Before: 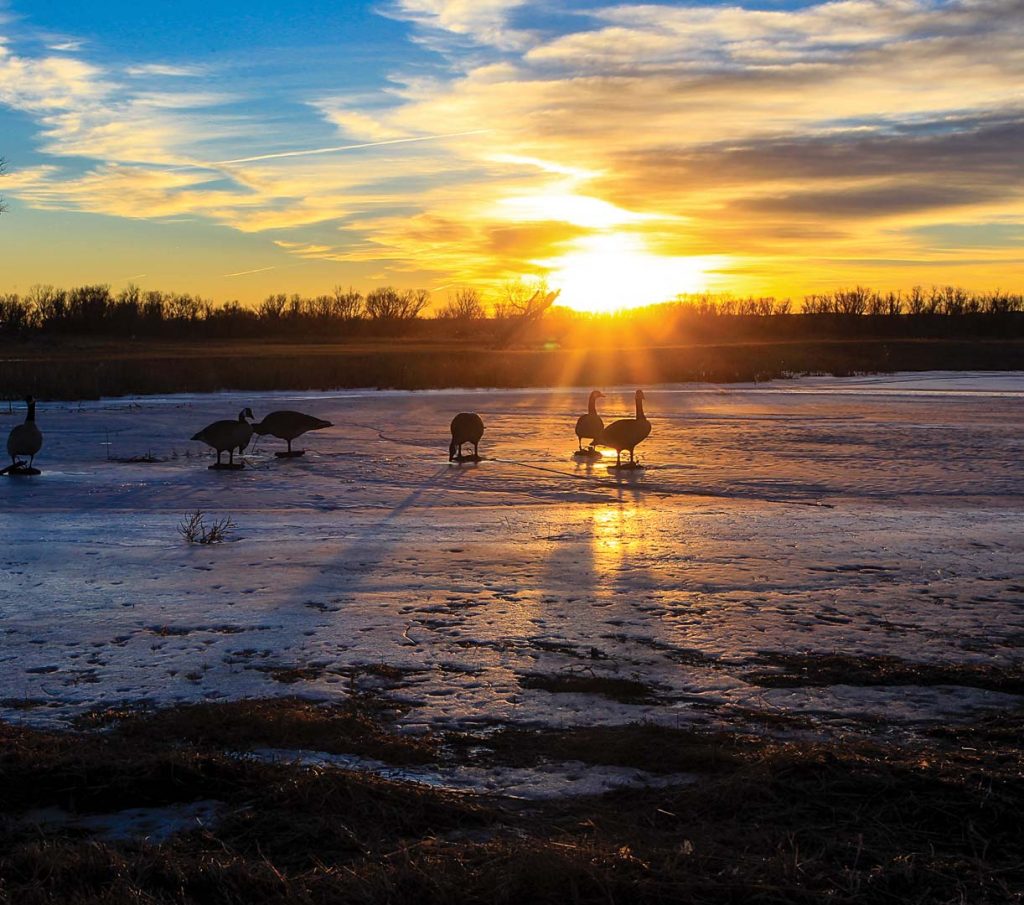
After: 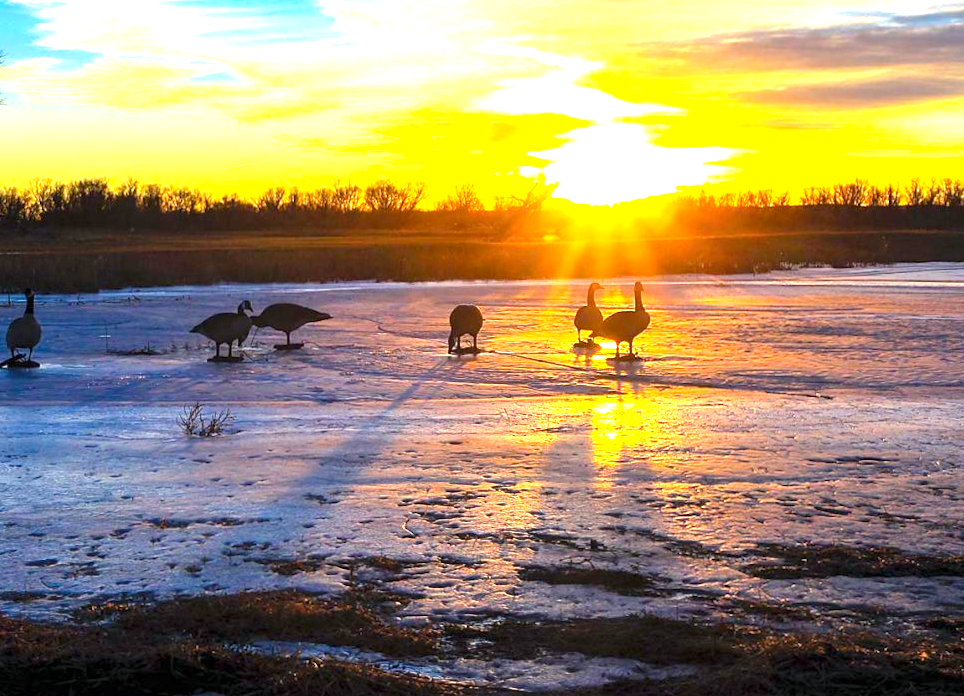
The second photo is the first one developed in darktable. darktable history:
crop and rotate: angle 0.108°, top 11.924%, right 5.632%, bottom 10.9%
color balance rgb: shadows lift › chroma 1.039%, shadows lift › hue 242.12°, perceptual saturation grading › global saturation 25.144%
exposure: exposure 1.512 EV, compensate highlight preservation false
